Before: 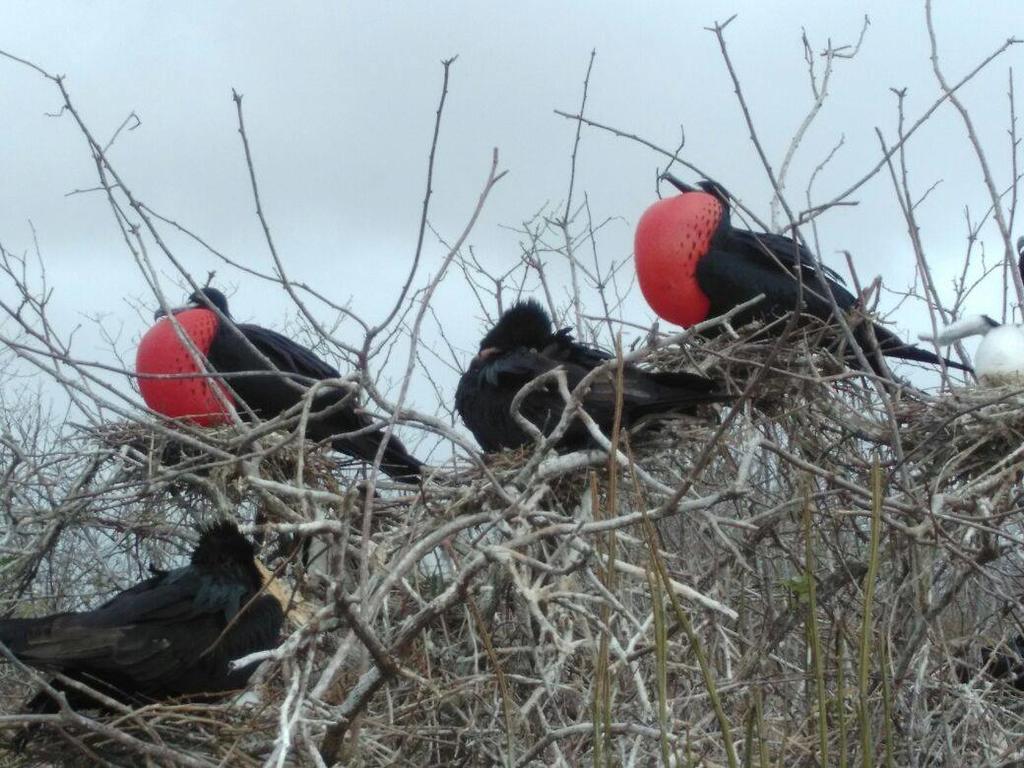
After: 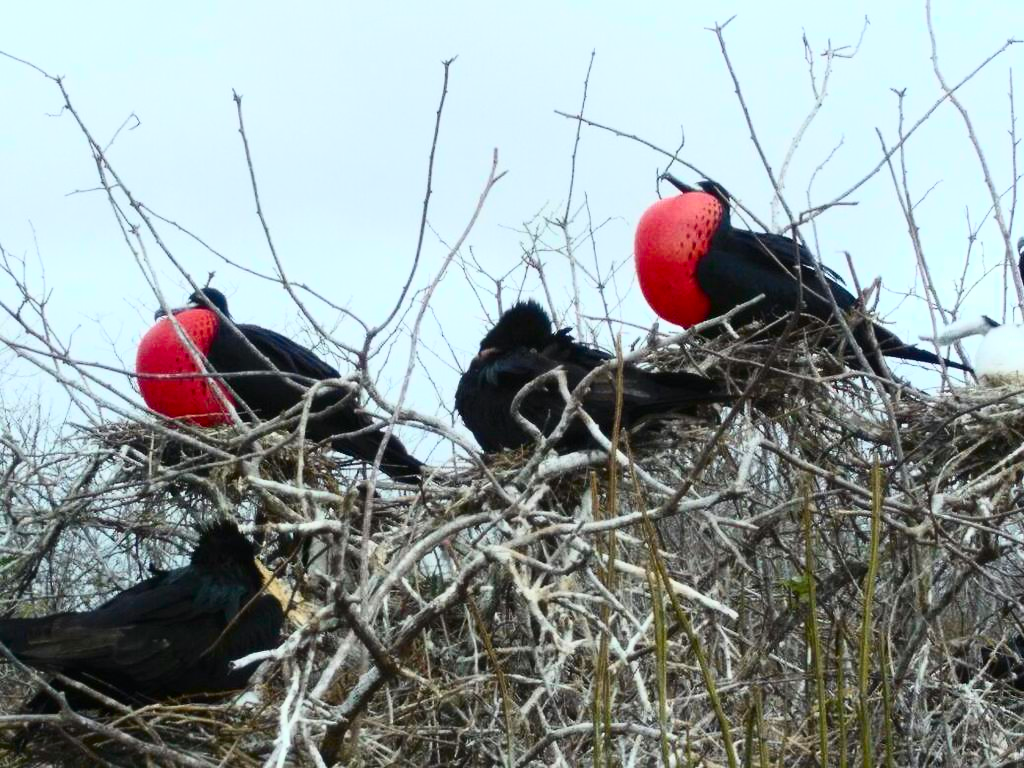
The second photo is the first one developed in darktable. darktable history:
tone curve: curves: ch0 [(0, 0) (0.187, 0.12) (0.384, 0.363) (0.577, 0.681) (0.735, 0.881) (0.864, 0.959) (1, 0.987)]; ch1 [(0, 0) (0.402, 0.36) (0.476, 0.466) (0.501, 0.501) (0.518, 0.514) (0.564, 0.614) (0.614, 0.664) (0.741, 0.829) (1, 1)]; ch2 [(0, 0) (0.429, 0.387) (0.483, 0.481) (0.503, 0.501) (0.522, 0.533) (0.564, 0.605) (0.615, 0.697) (0.702, 0.774) (1, 0.895)], color space Lab, independent channels
